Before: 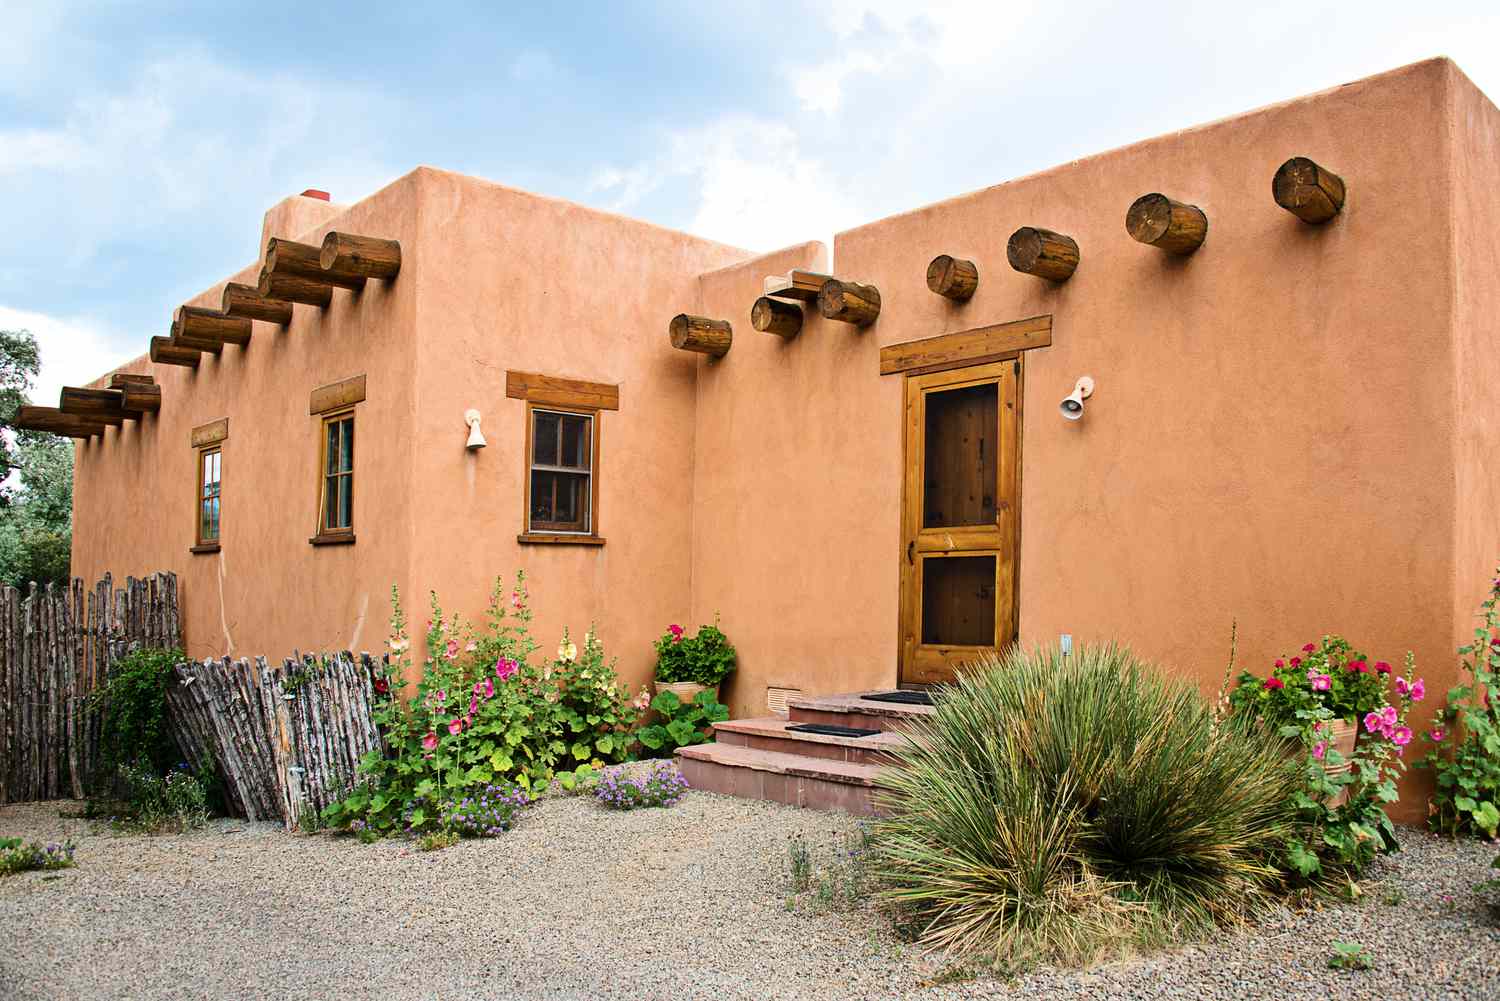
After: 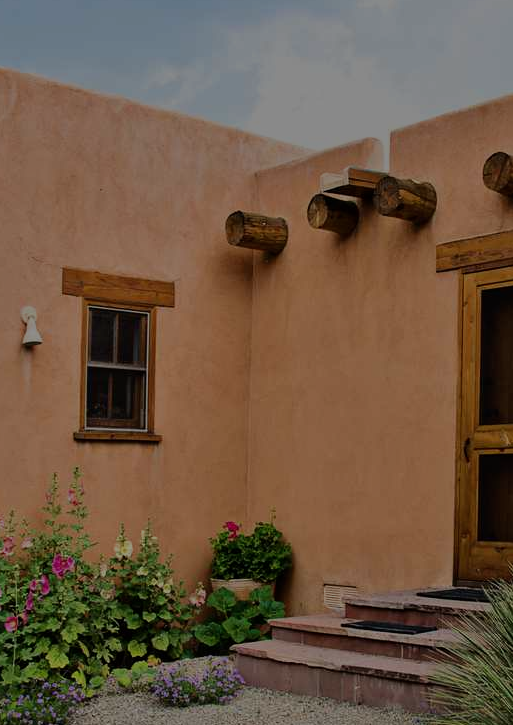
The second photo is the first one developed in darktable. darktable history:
tone equalizer: -8 EV -1.99 EV, -7 EV -1.97 EV, -6 EV -2 EV, -5 EV -1.98 EV, -4 EV -1.97 EV, -3 EV -1.97 EV, -2 EV -1.98 EV, -1 EV -1.62 EV, +0 EV -1.99 EV
local contrast: mode bilateral grid, contrast 20, coarseness 50, detail 101%, midtone range 0.2
crop and rotate: left 29.692%, top 10.317%, right 36.077%, bottom 17.226%
